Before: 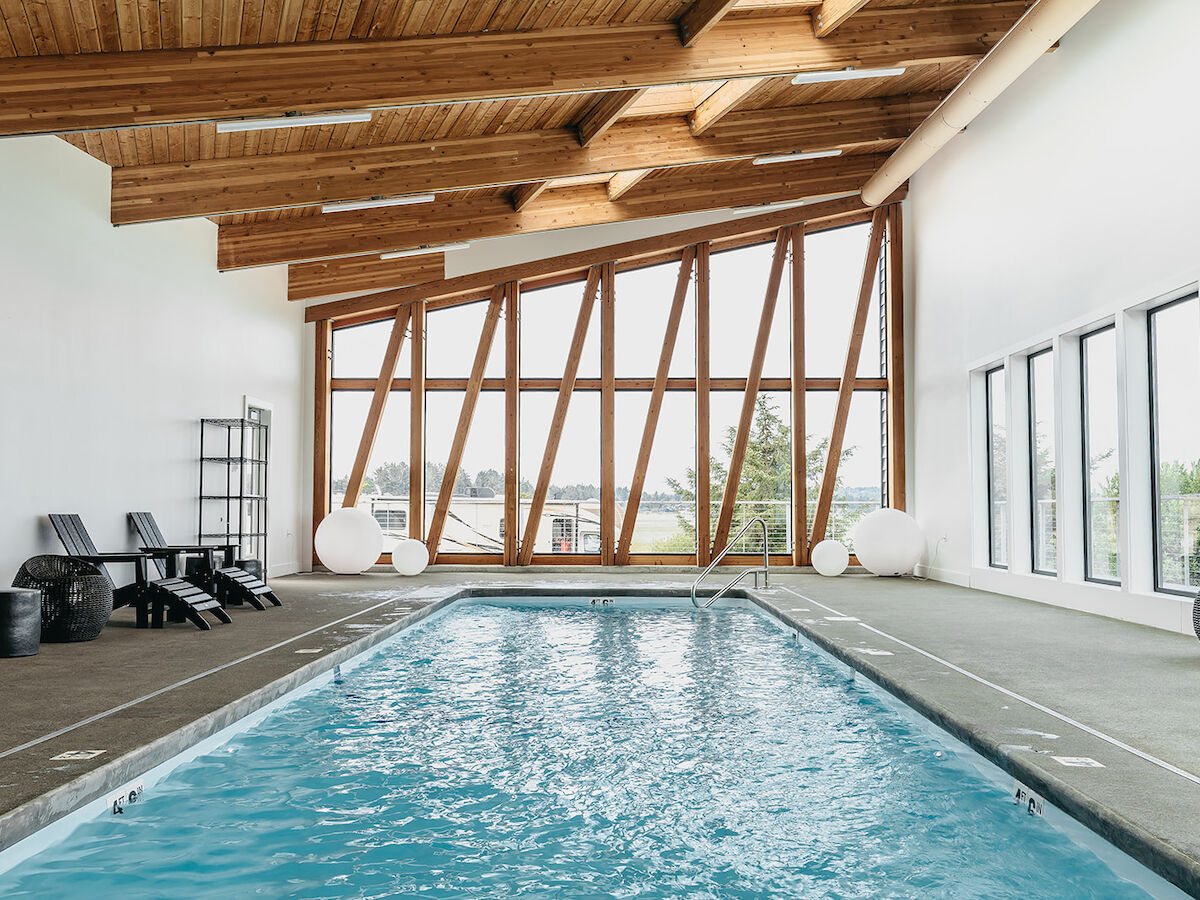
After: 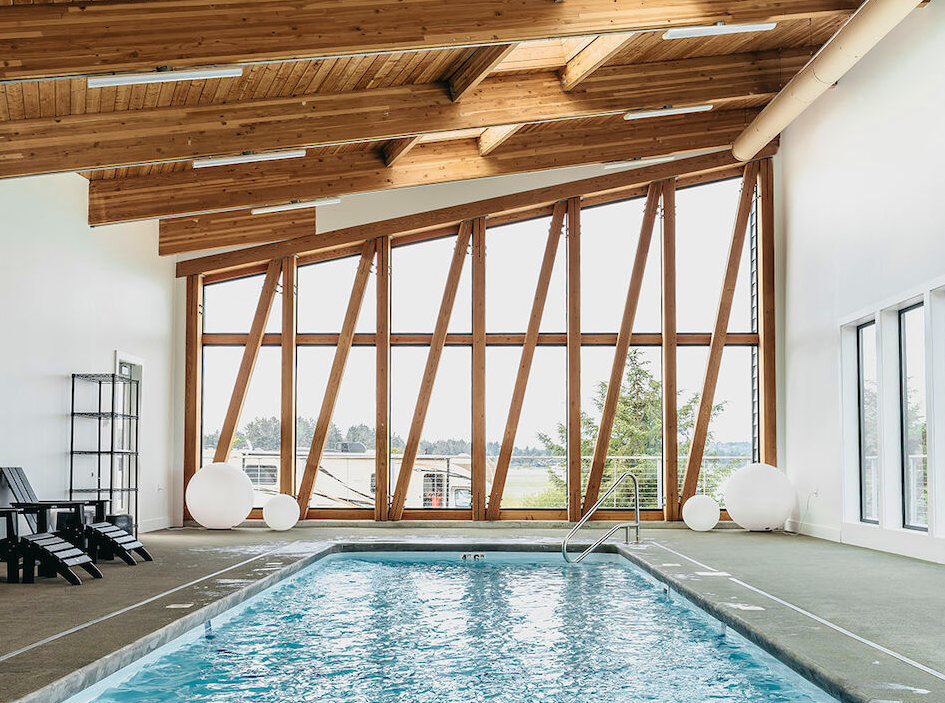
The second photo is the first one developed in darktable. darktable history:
crop and rotate: left 10.77%, top 5.1%, right 10.41%, bottom 16.76%
velvia: on, module defaults
